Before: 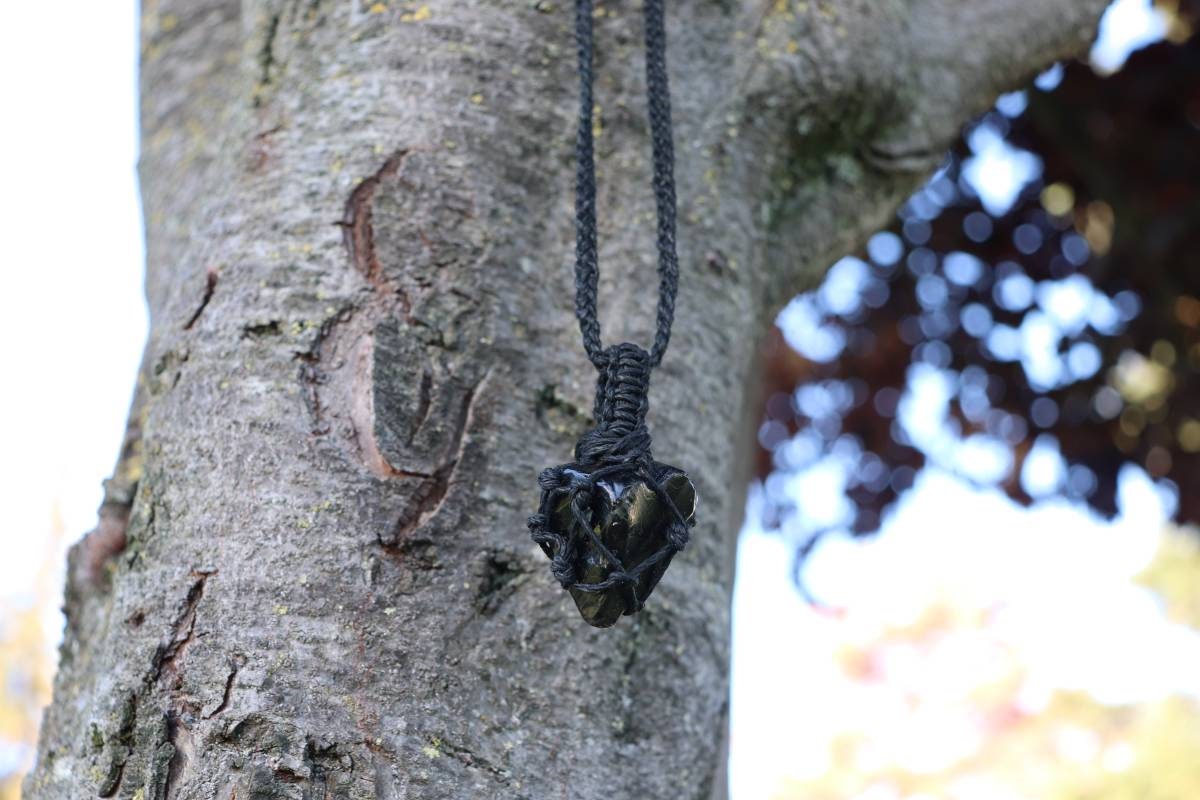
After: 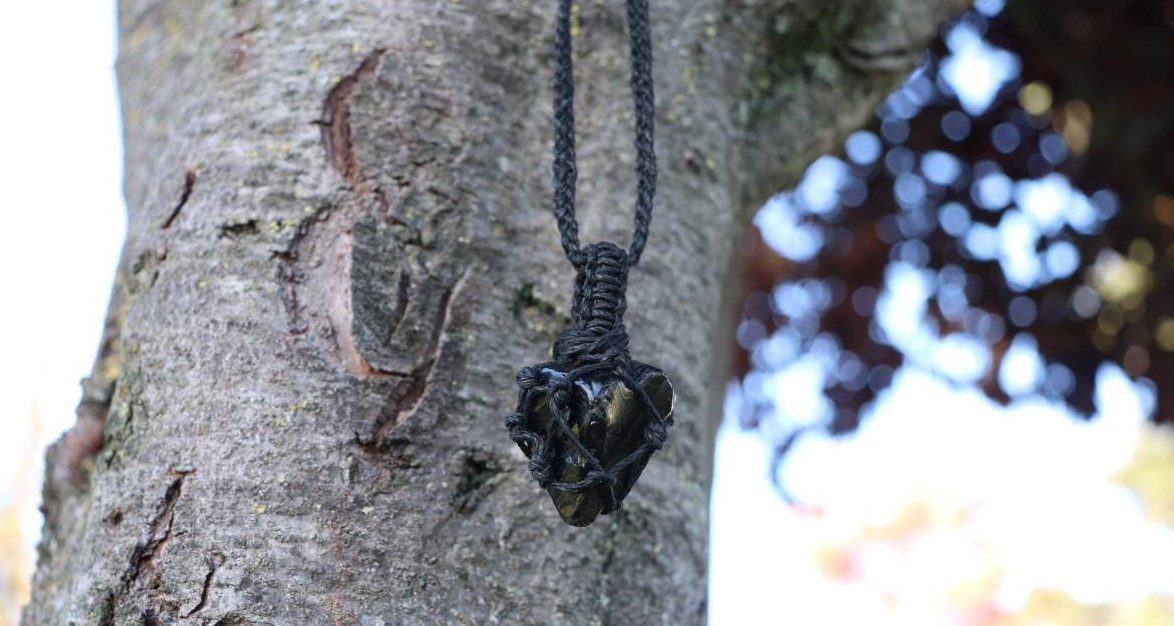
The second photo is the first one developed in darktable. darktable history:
crop and rotate: left 1.852%, top 12.715%, right 0.305%, bottom 9.001%
